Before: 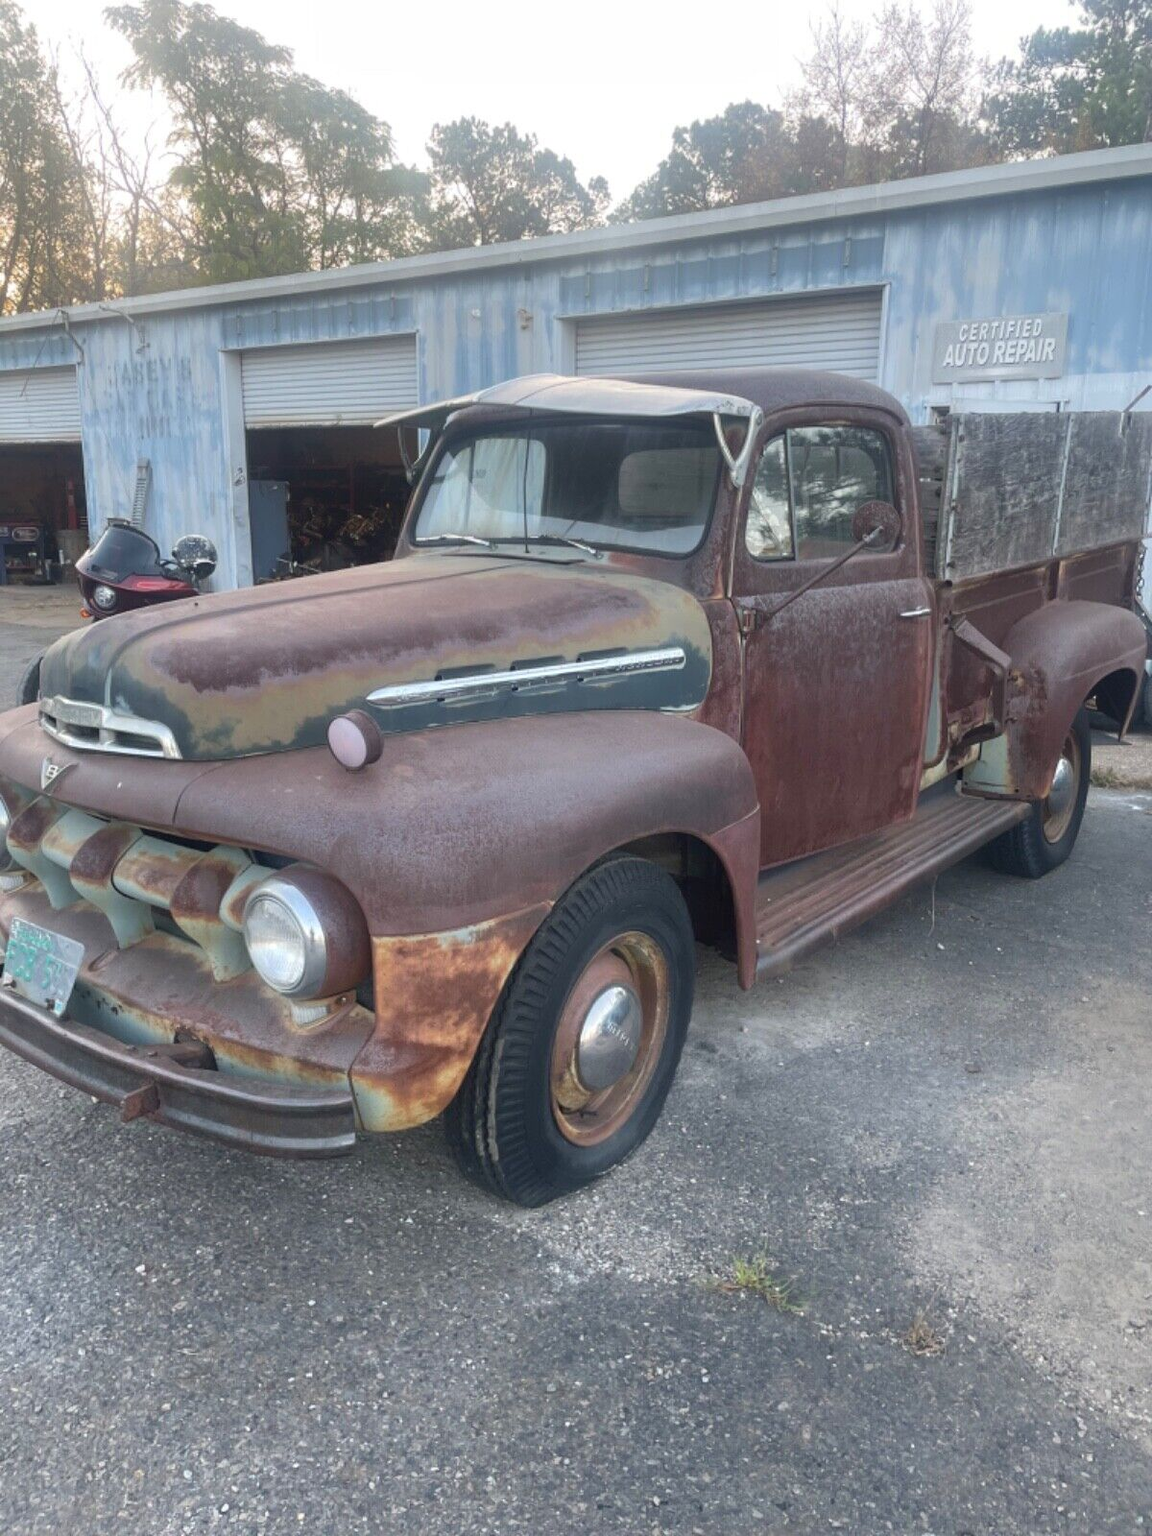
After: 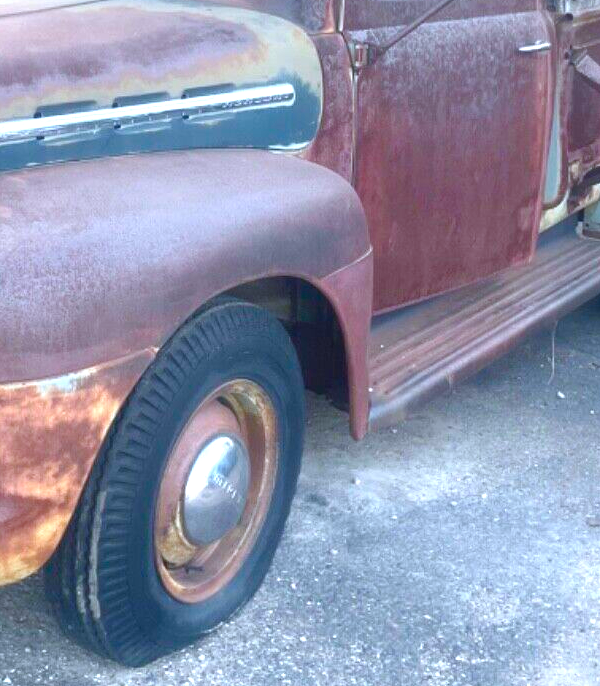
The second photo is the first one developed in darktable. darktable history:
color balance rgb: perceptual saturation grading › global saturation 35.084%, perceptual saturation grading › highlights -29.96%, perceptual saturation grading › shadows 35.511%, global vibrance 20%
color calibration: x 0.368, y 0.376, temperature 4383.85 K
crop: left 34.959%, top 36.998%, right 15.025%, bottom 20.078%
exposure: exposure 1.001 EV, compensate exposure bias true, compensate highlight preservation false
haze removal: strength -0.045, compatibility mode true, adaptive false
